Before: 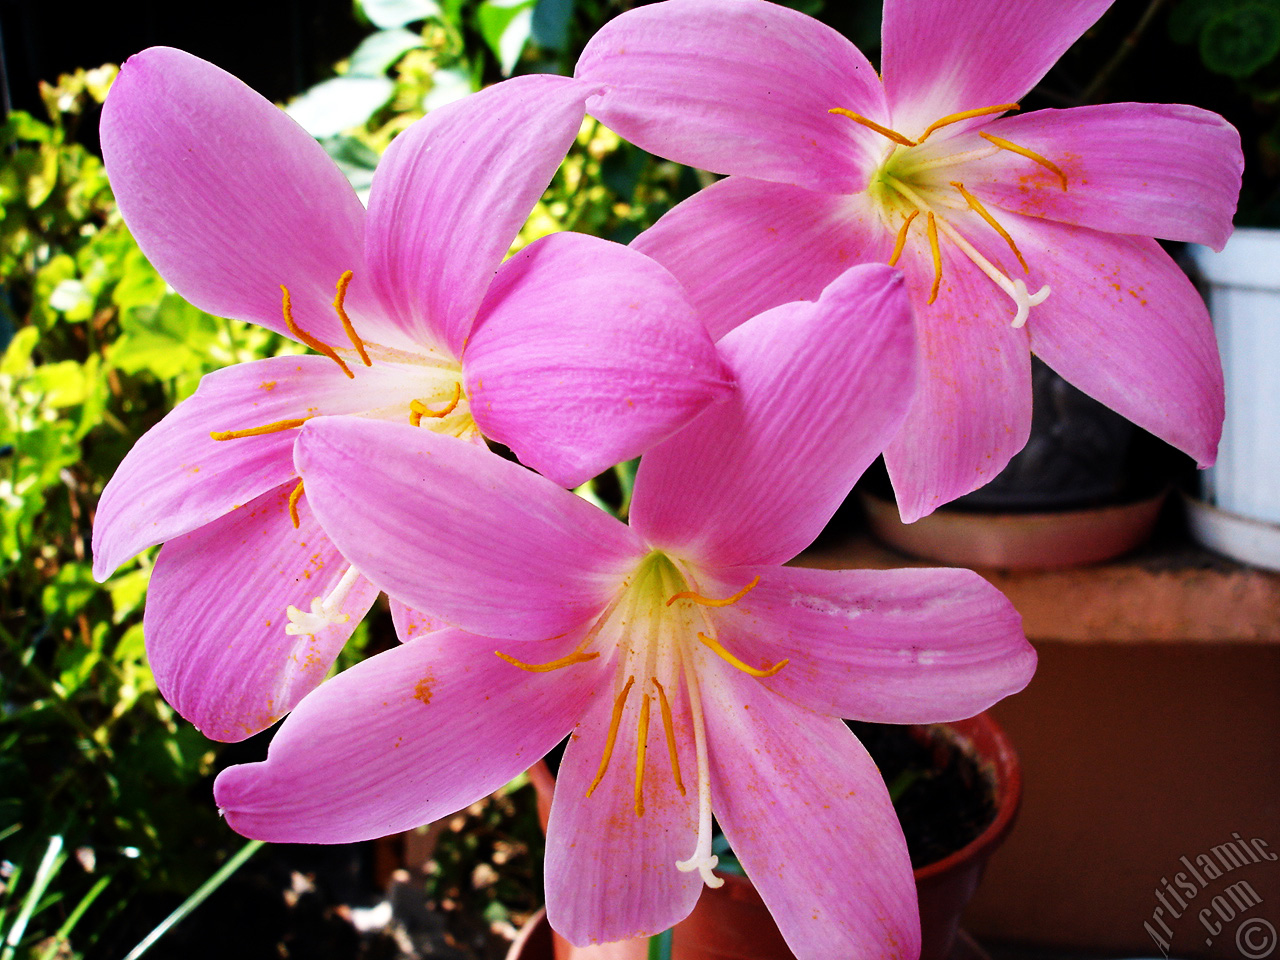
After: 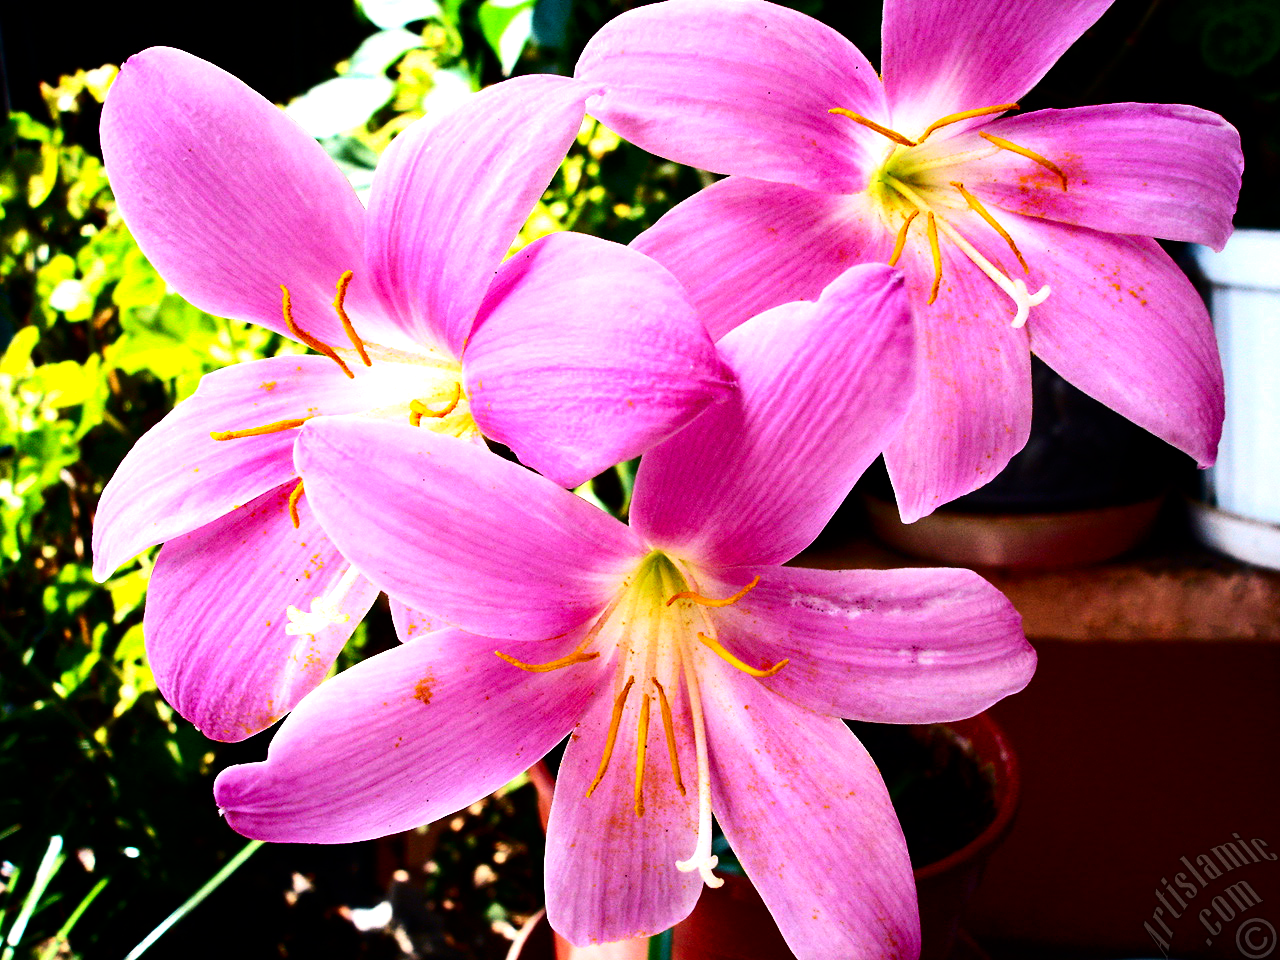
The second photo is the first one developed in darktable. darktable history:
contrast brightness saturation: contrast 0.201, brightness -0.111, saturation 0.102
tone equalizer: -8 EV -0.779 EV, -7 EV -0.677 EV, -6 EV -0.599 EV, -5 EV -0.368 EV, -3 EV 0.39 EV, -2 EV 0.6 EV, -1 EV 0.693 EV, +0 EV 0.738 EV, edges refinement/feathering 500, mask exposure compensation -1.57 EV, preserve details no
